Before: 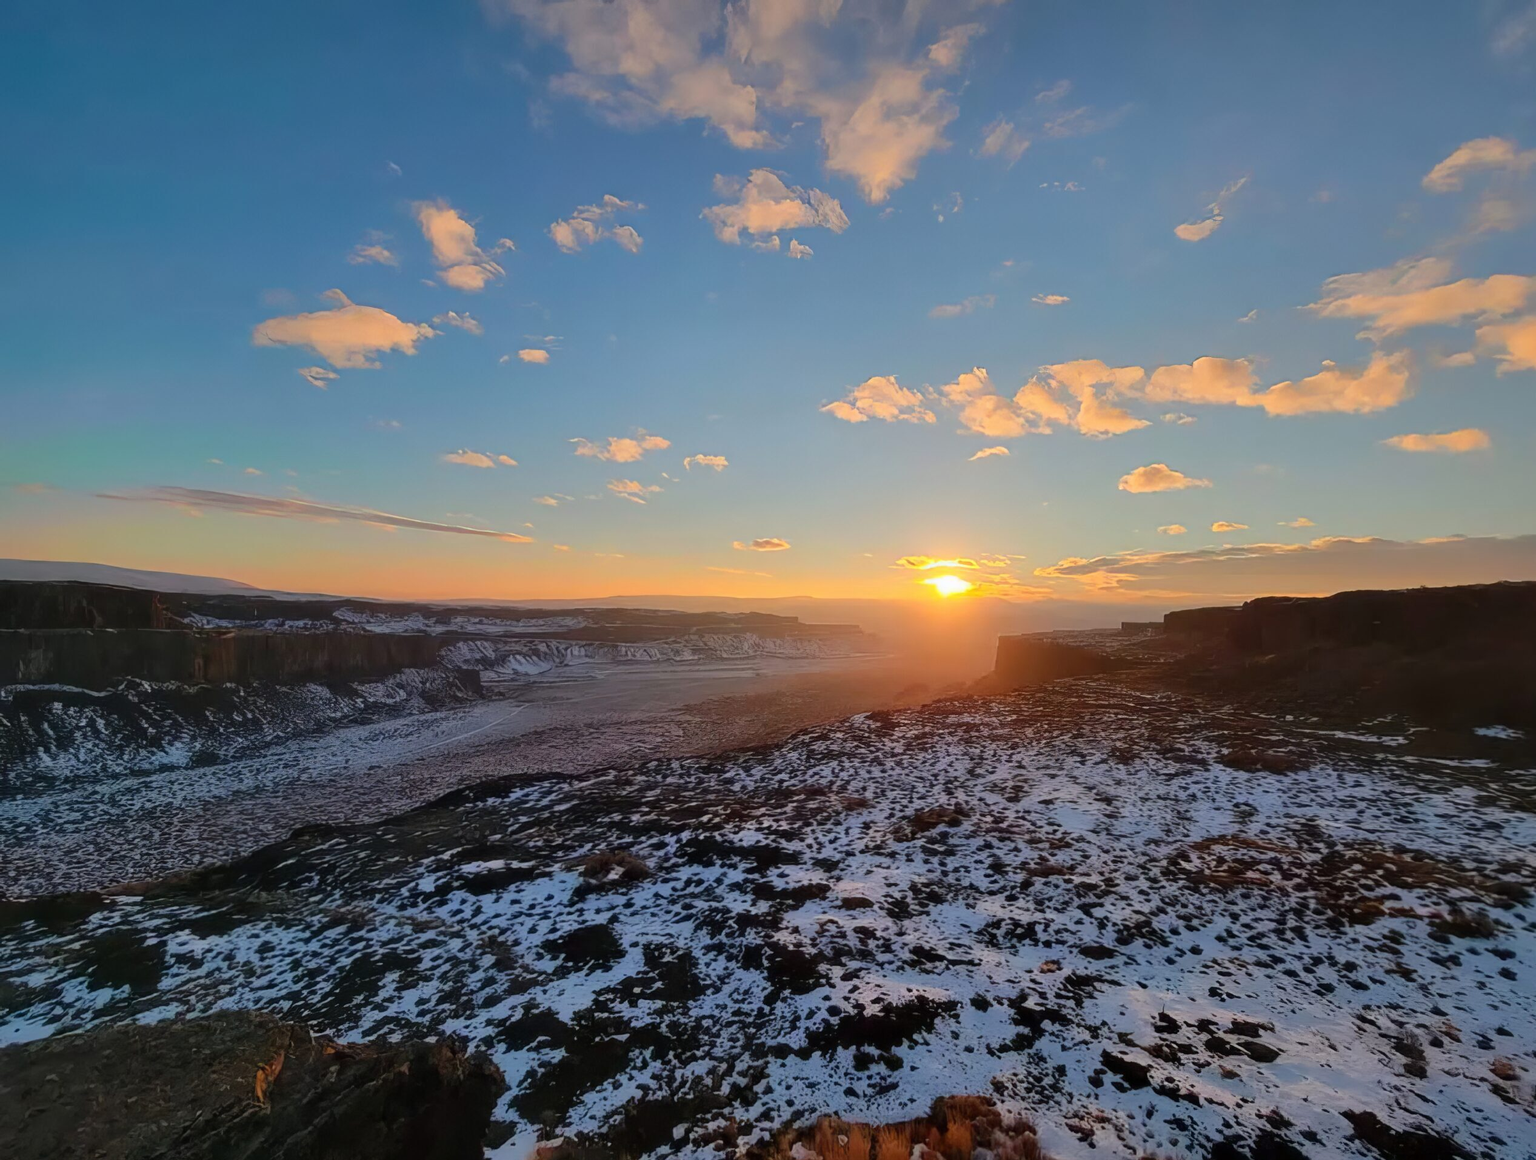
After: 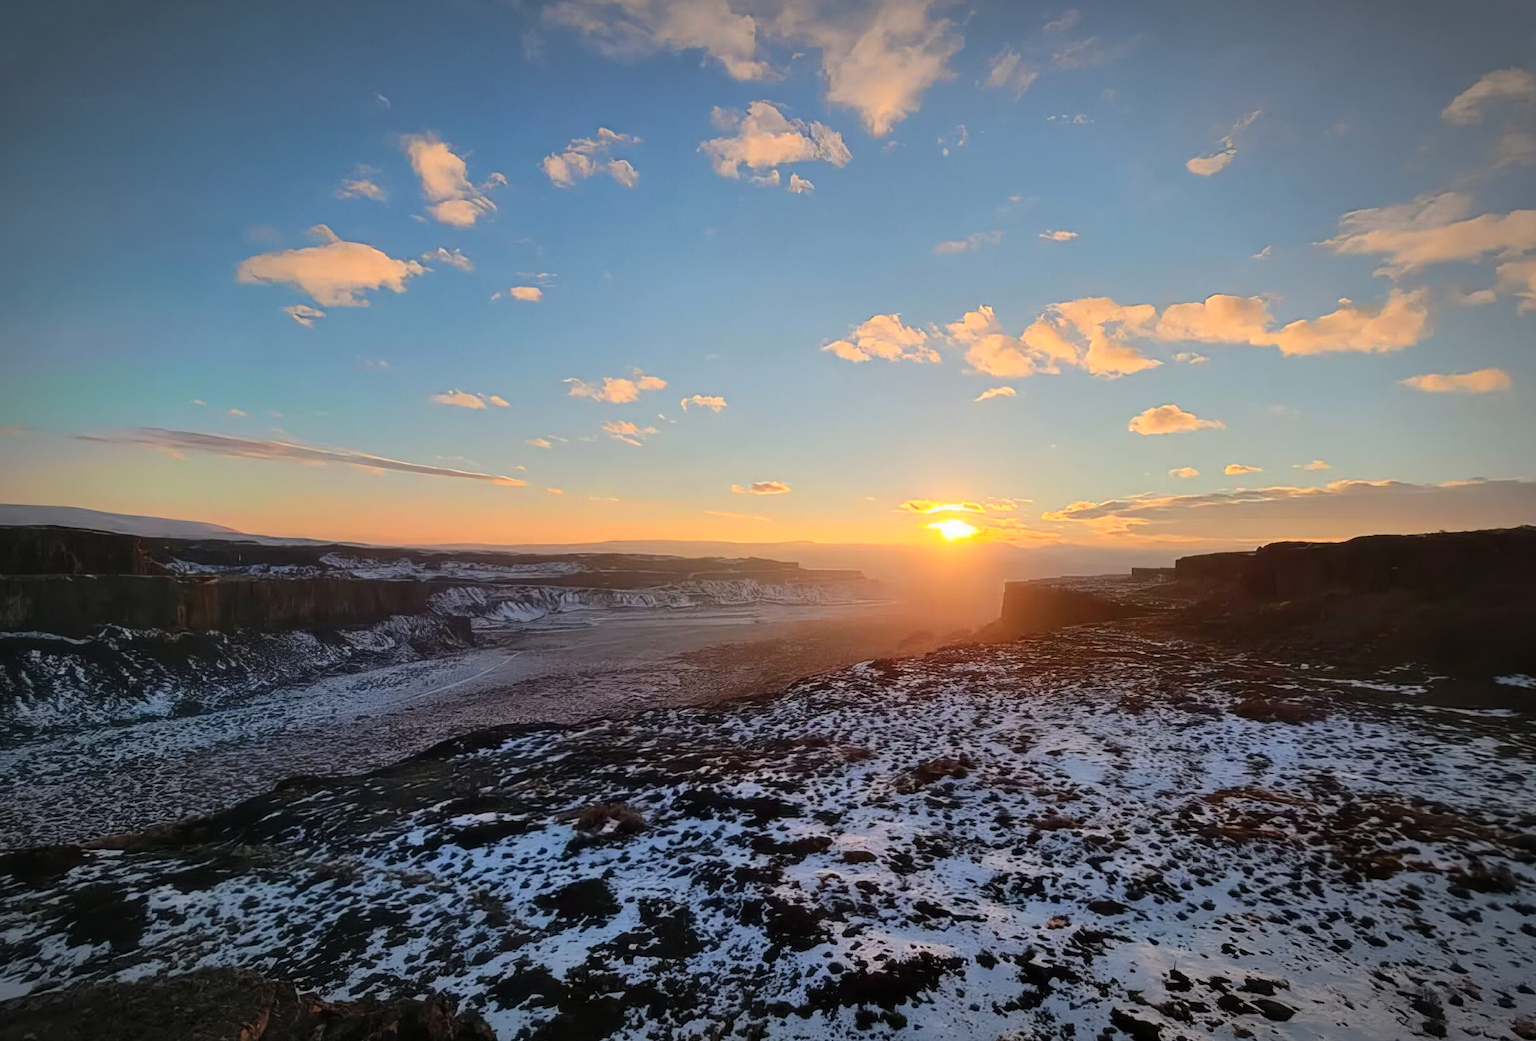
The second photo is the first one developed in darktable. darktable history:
contrast brightness saturation: contrast 0.15, brightness 0.05
crop: left 1.507%, top 6.147%, right 1.379%, bottom 6.637%
vignetting: automatic ratio true
